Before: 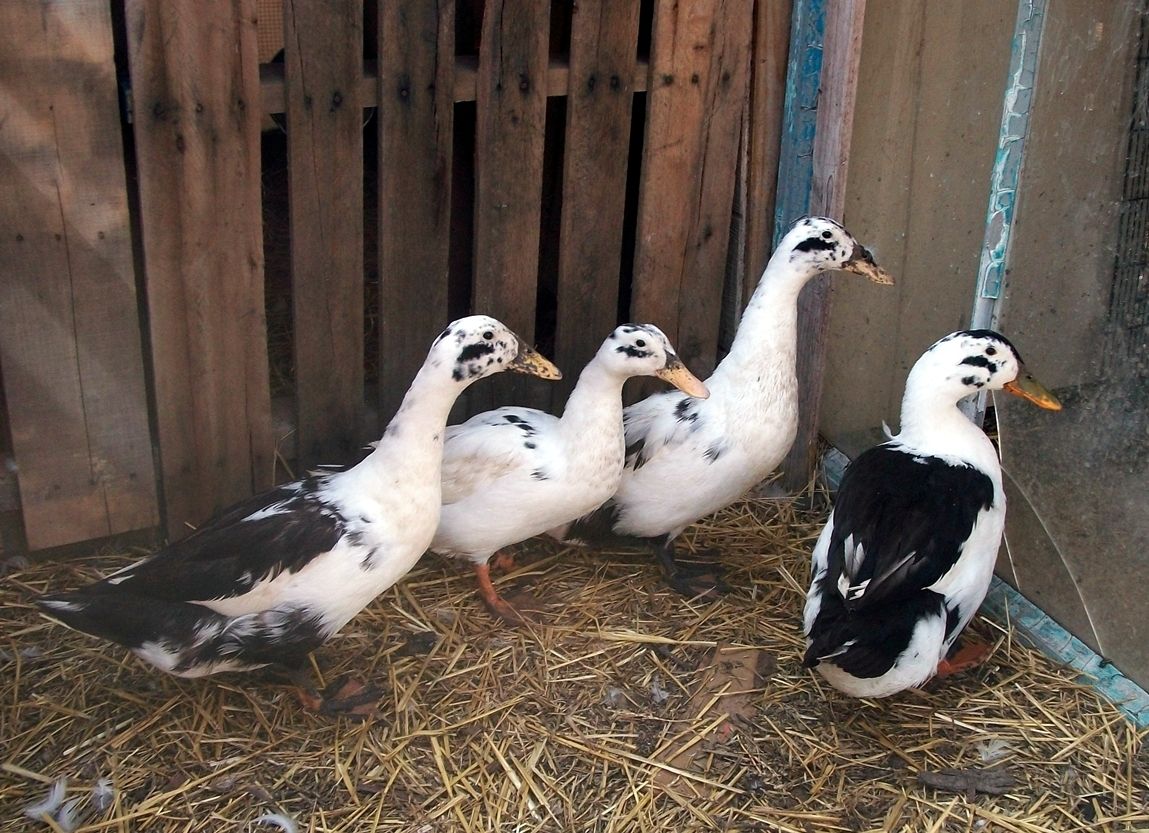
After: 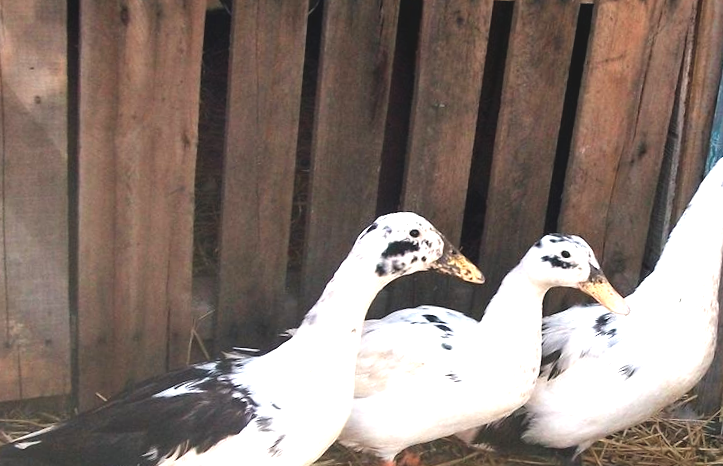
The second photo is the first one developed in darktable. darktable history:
crop and rotate: angle -4.99°, left 2.122%, top 6.945%, right 27.566%, bottom 30.519%
exposure: black level correction -0.005, exposure 1 EV, compensate highlight preservation false
